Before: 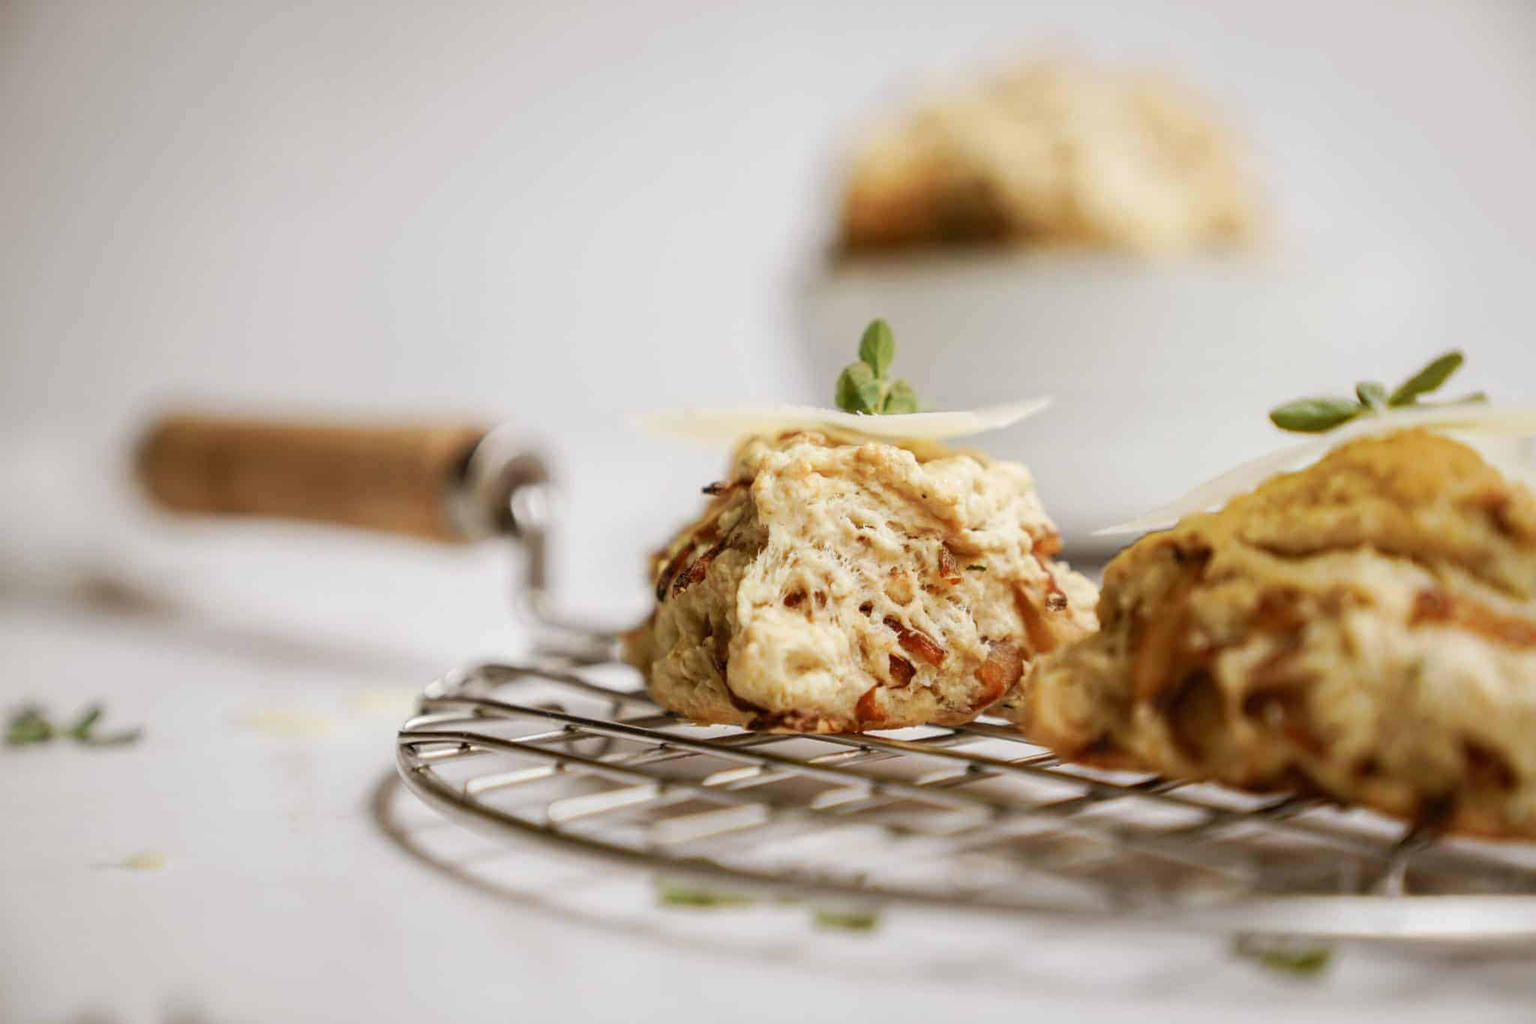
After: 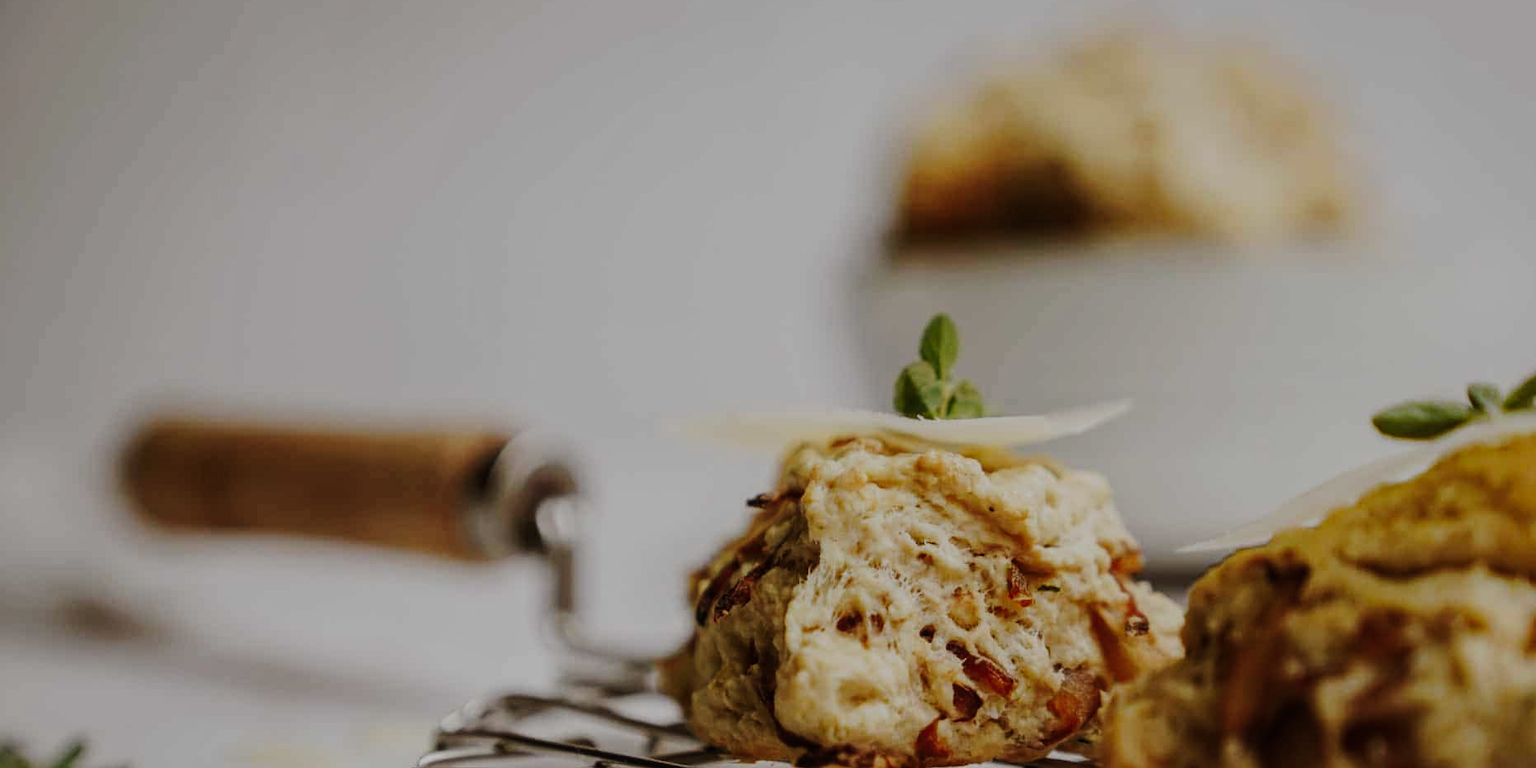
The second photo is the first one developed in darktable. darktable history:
local contrast: highlights 105%, shadows 100%, detail 119%, midtone range 0.2
exposure: exposure -1.535 EV, compensate exposure bias true, compensate highlight preservation false
crop: left 1.62%, top 3.394%, right 7.623%, bottom 28.464%
tone curve: curves: ch0 [(0, 0.023) (0.1, 0.084) (0.184, 0.168) (0.45, 0.54) (0.57, 0.683) (0.722, 0.825) (0.877, 0.948) (1, 1)]; ch1 [(0, 0) (0.414, 0.395) (0.453, 0.437) (0.502, 0.509) (0.521, 0.519) (0.573, 0.568) (0.618, 0.61) (0.654, 0.642) (1, 1)]; ch2 [(0, 0) (0.421, 0.43) (0.45, 0.463) (0.492, 0.504) (0.511, 0.519) (0.557, 0.557) (0.602, 0.605) (1, 1)], preserve colors none
